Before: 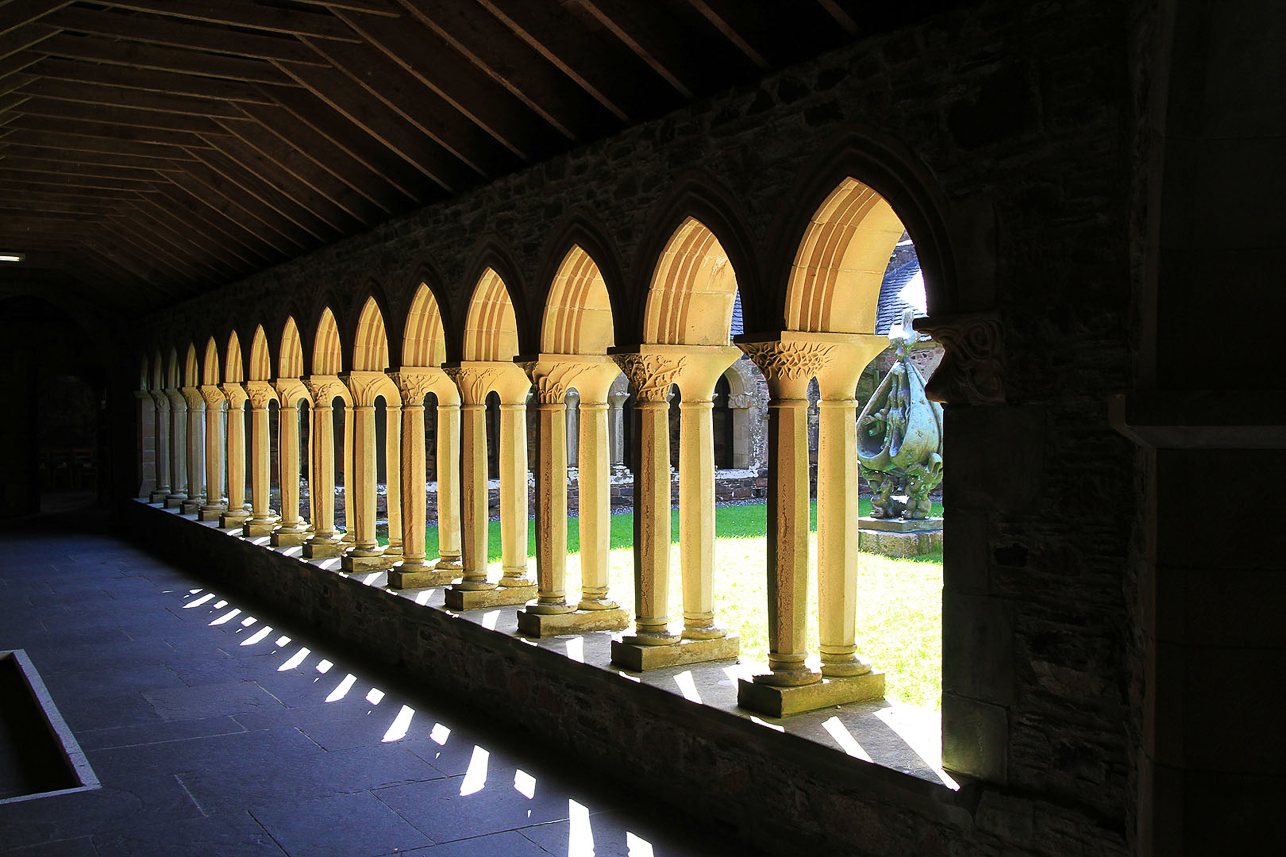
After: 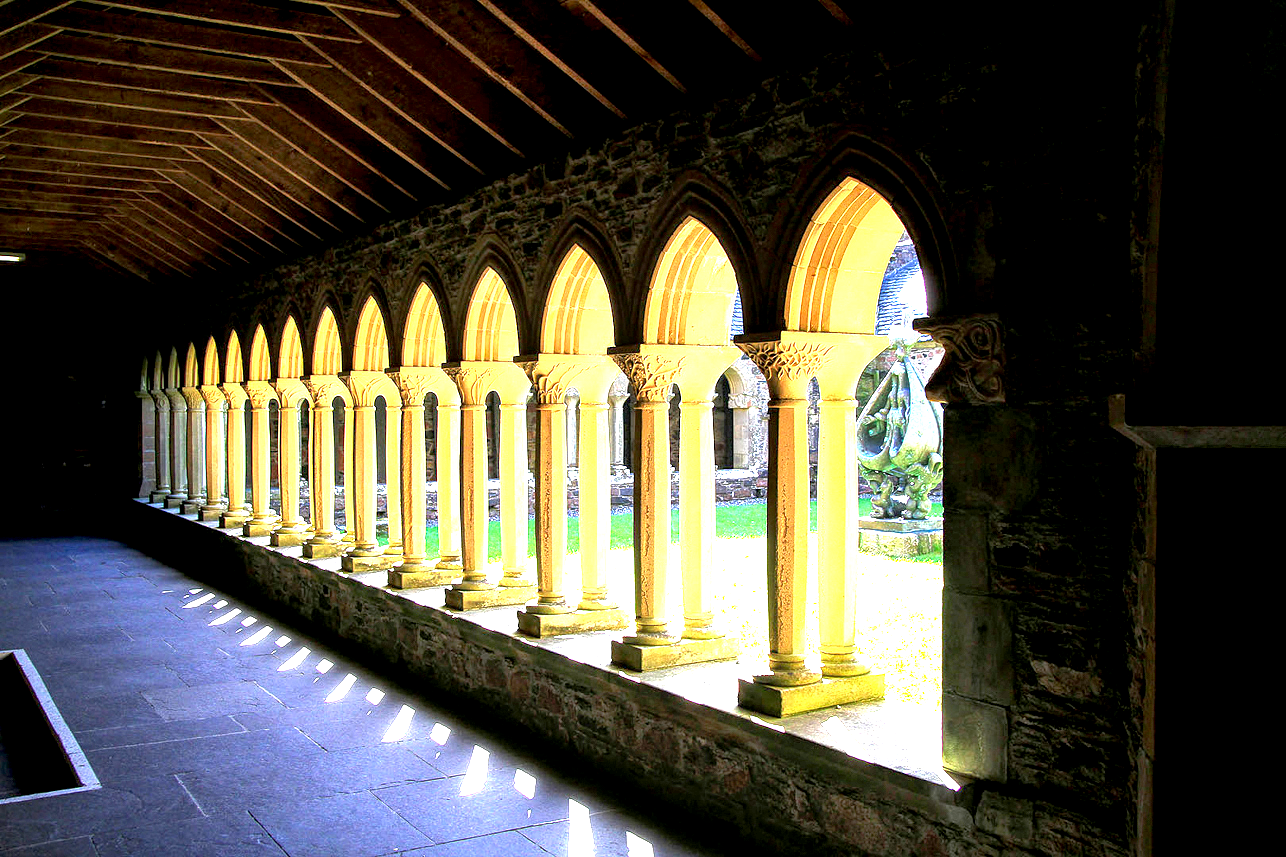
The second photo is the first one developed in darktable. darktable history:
local contrast: on, module defaults
exposure: black level correction 0.005, exposure 2.074 EV, compensate exposure bias true, compensate highlight preservation false
